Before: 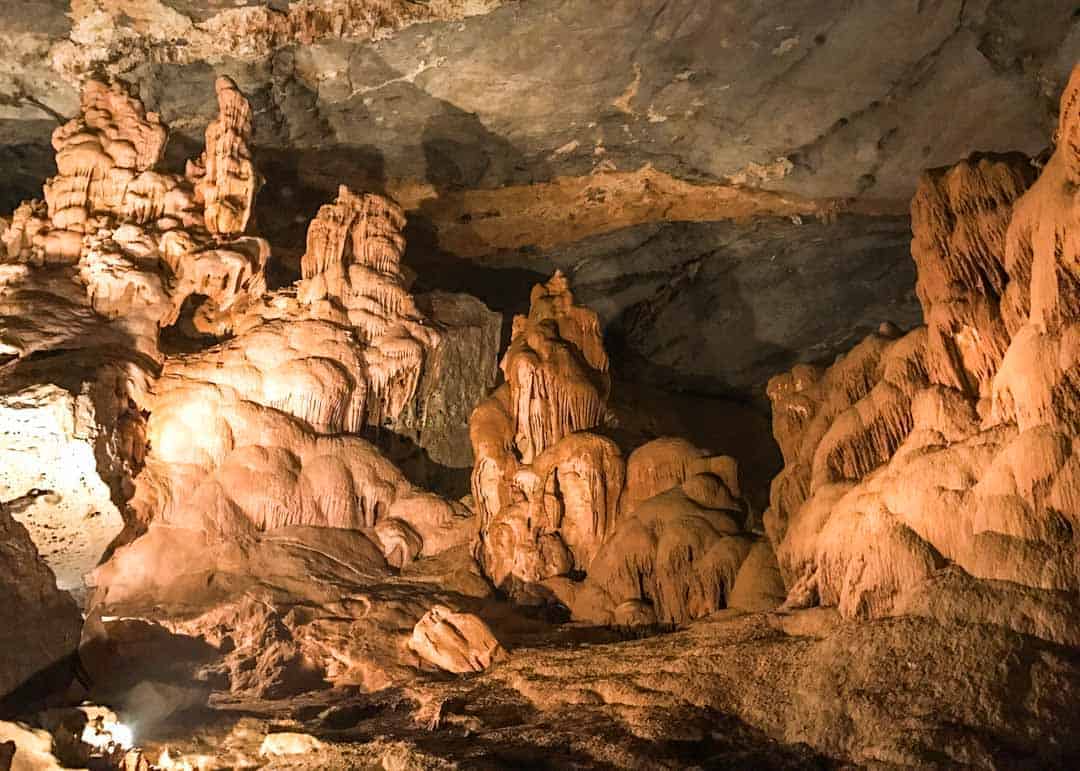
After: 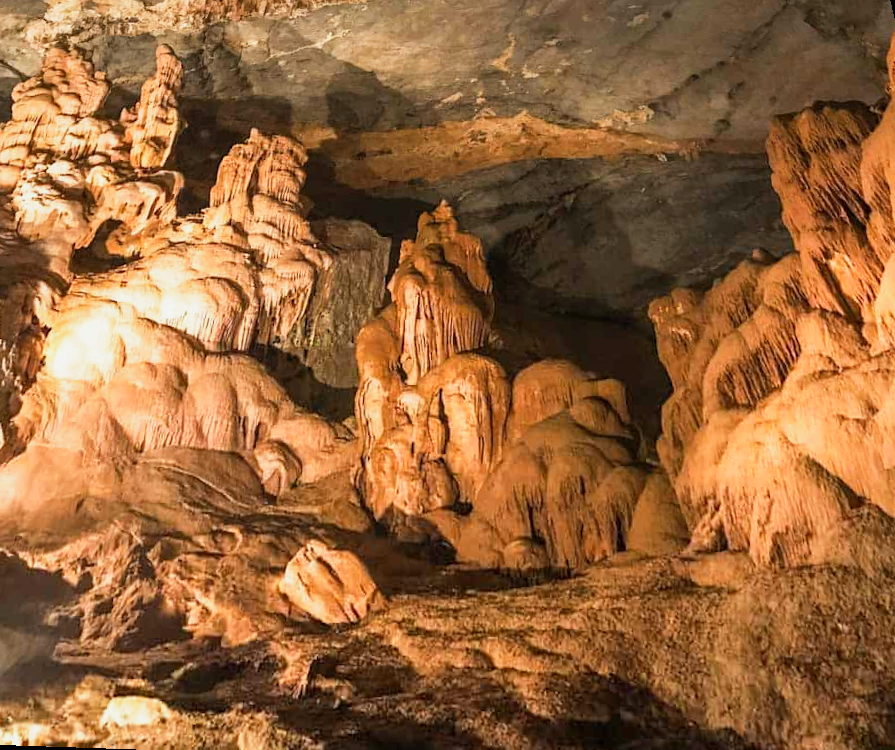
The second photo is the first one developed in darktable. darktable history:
base curve: curves: ch0 [(0, 0) (0.688, 0.865) (1, 1)], preserve colors none
rotate and perspective: rotation 0.72°, lens shift (vertical) -0.352, lens shift (horizontal) -0.051, crop left 0.152, crop right 0.859, crop top 0.019, crop bottom 0.964
shadows and highlights: shadows 25, white point adjustment -3, highlights -30
